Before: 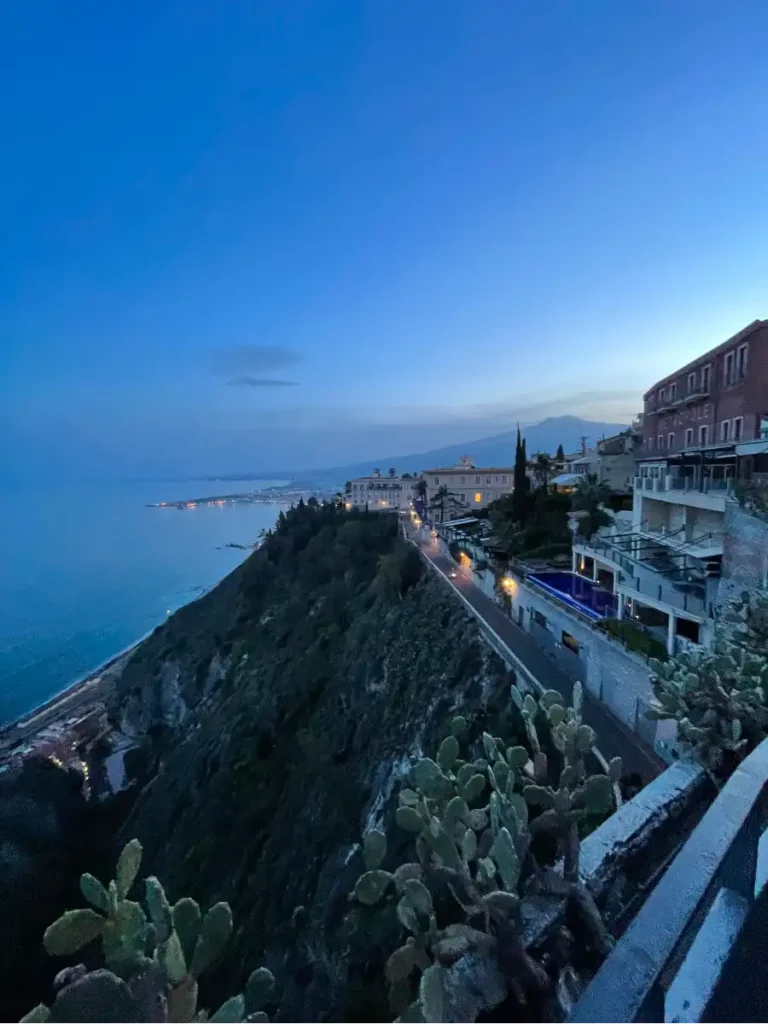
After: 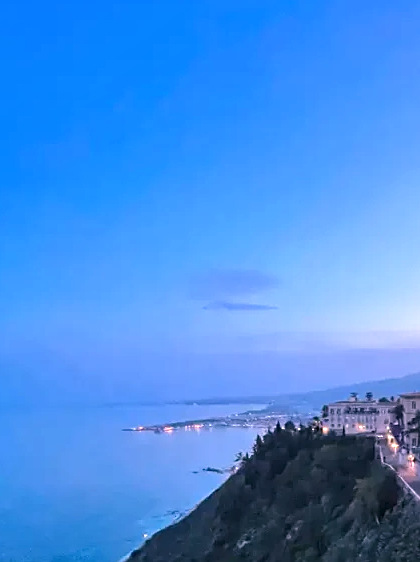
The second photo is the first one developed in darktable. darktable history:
white balance: red 1.188, blue 1.11
crop and rotate: left 3.047%, top 7.509%, right 42.236%, bottom 37.598%
exposure: black level correction -0.002, exposure 0.54 EV, compensate highlight preservation false
local contrast: highlights 100%, shadows 100%, detail 120%, midtone range 0.2
sharpen: on, module defaults
